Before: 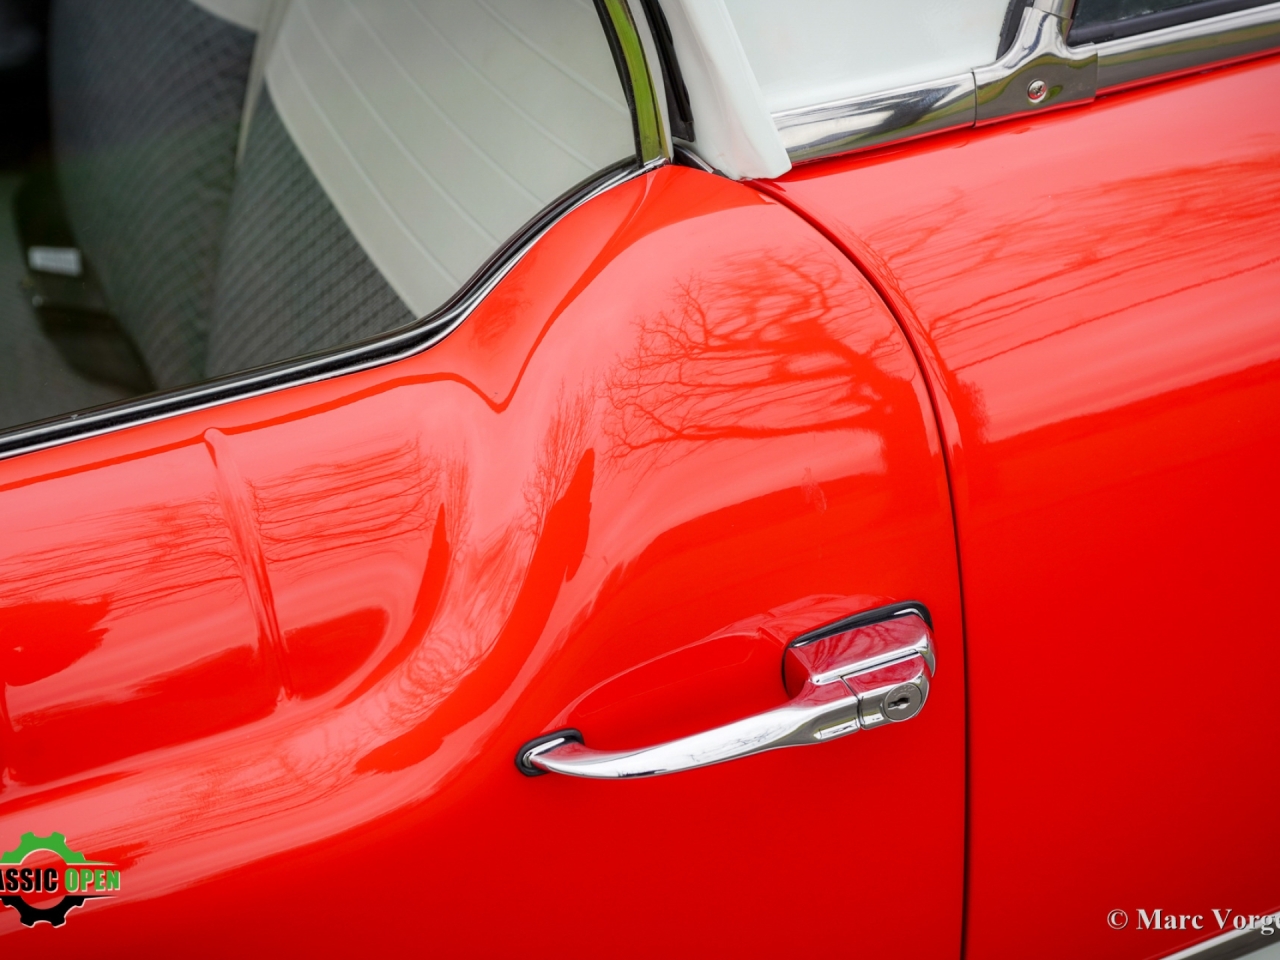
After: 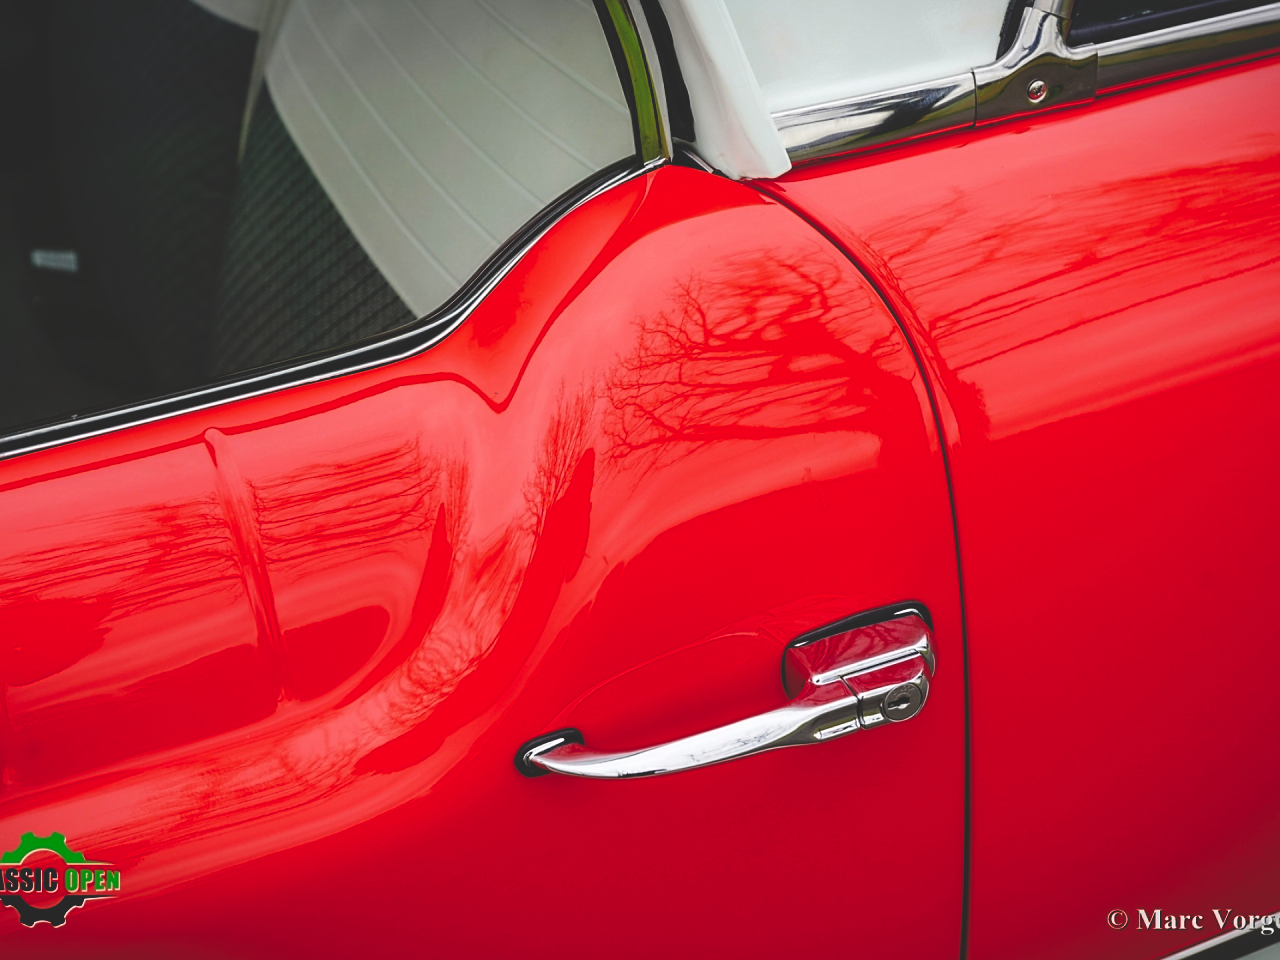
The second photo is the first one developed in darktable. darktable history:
base curve: curves: ch0 [(0, 0.02) (0.083, 0.036) (1, 1)], preserve colors none
sharpen: radius 1.912, amount 0.406, threshold 1.375
